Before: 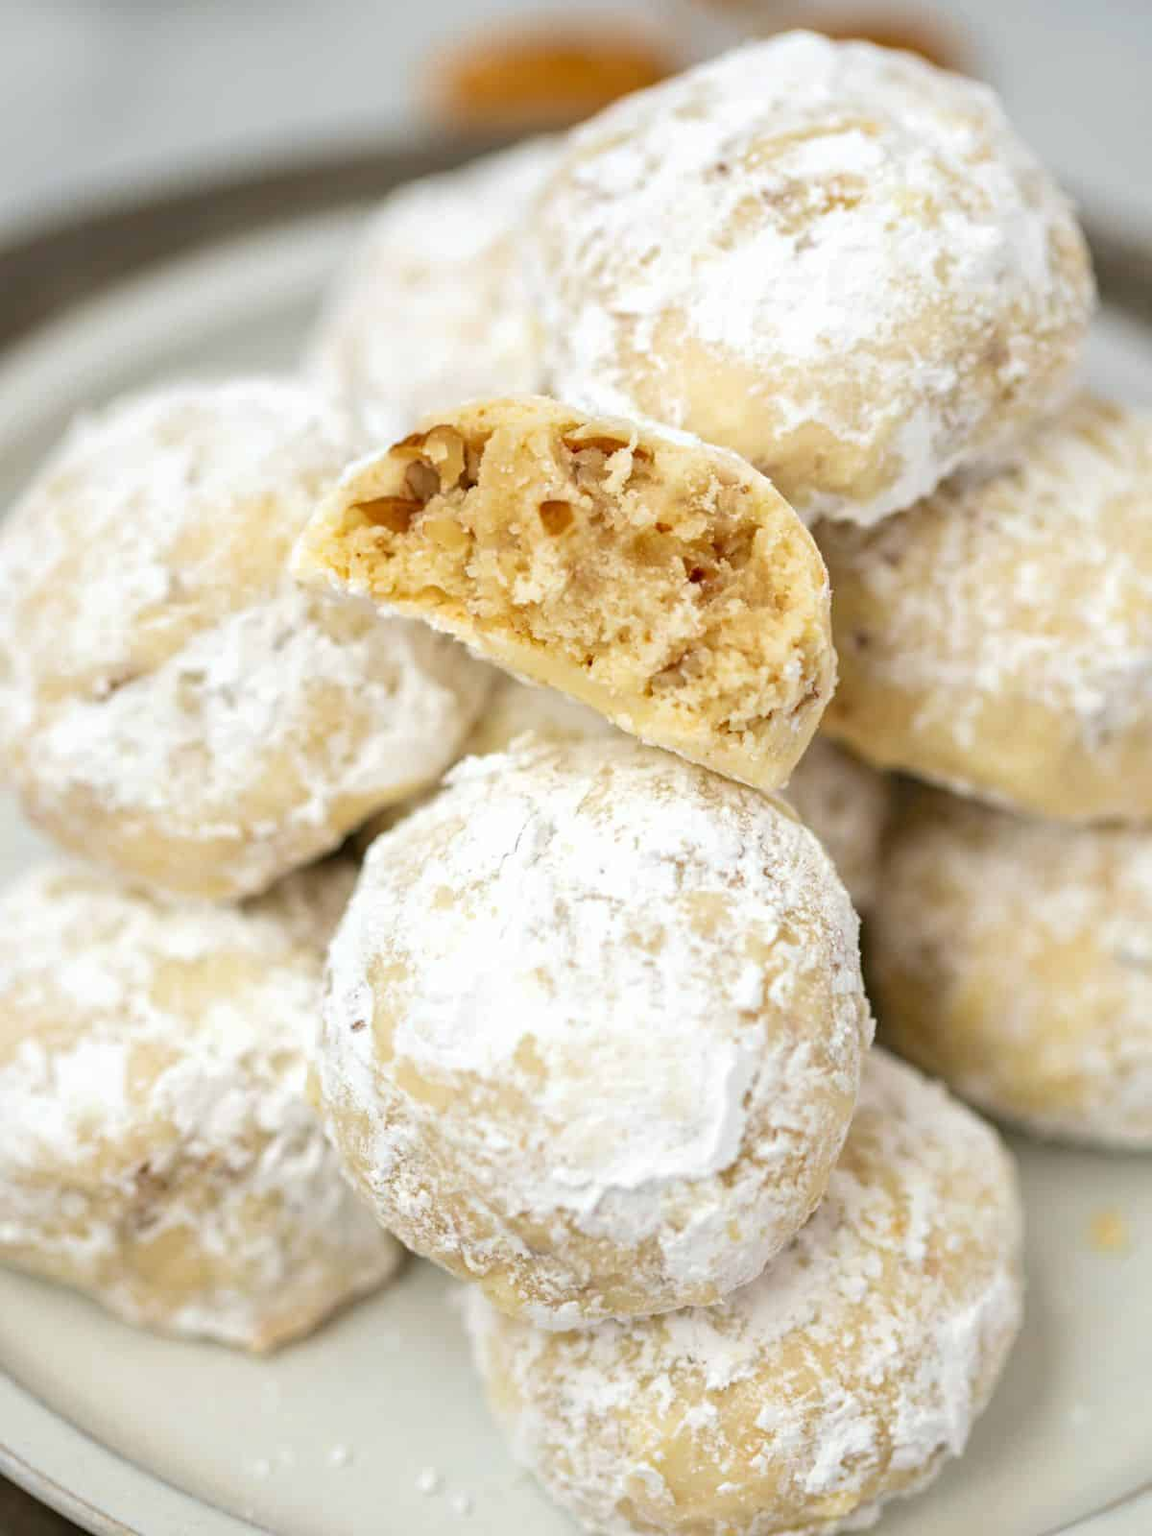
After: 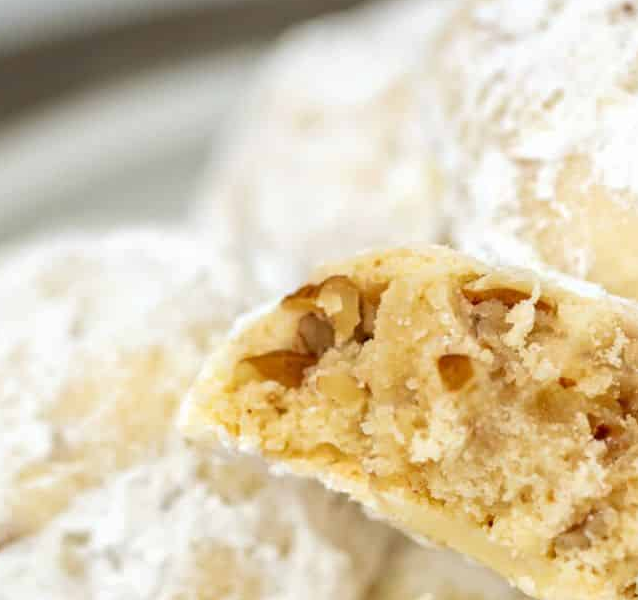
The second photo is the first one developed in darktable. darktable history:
crop: left 10.341%, top 10.493%, right 36.442%, bottom 51.947%
